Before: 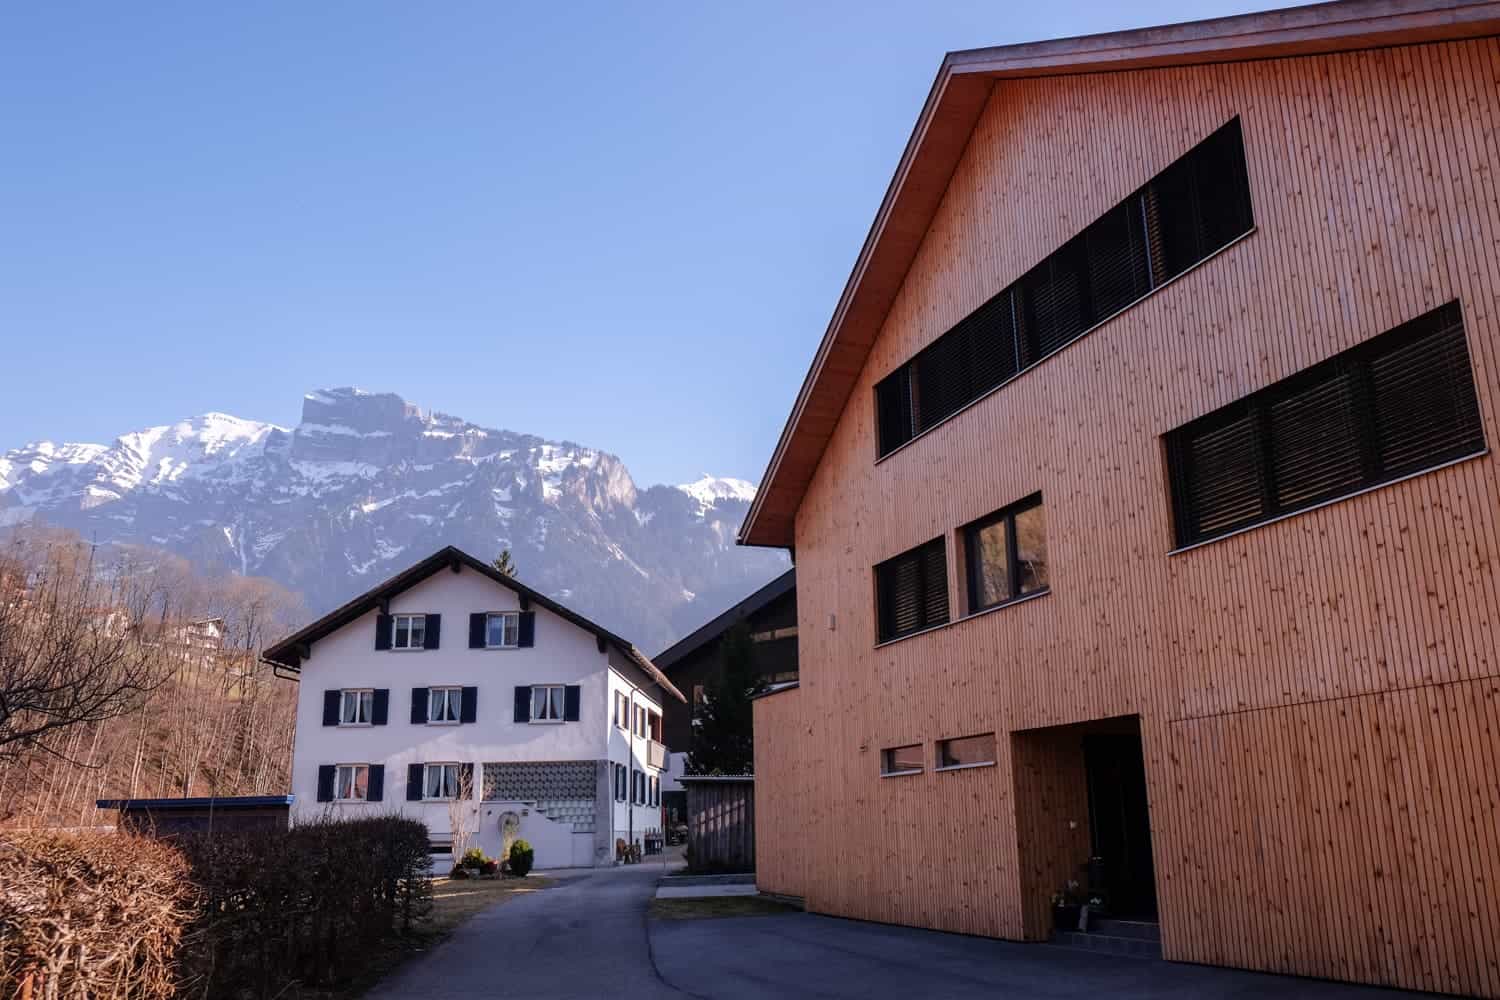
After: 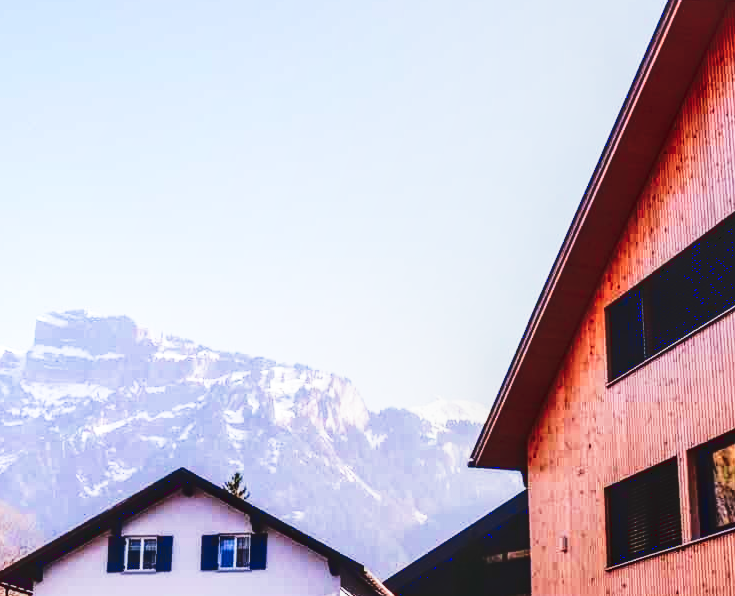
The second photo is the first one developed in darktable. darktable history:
local contrast: on, module defaults
crop: left 17.889%, top 7.894%, right 33.069%, bottom 32.458%
base curve: curves: ch0 [(0, 0.024) (0.055, 0.065) (0.121, 0.166) (0.236, 0.319) (0.693, 0.726) (1, 1)]
tone curve: curves: ch0 [(0, 0) (0.003, 0.003) (0.011, 0.006) (0.025, 0.012) (0.044, 0.02) (0.069, 0.023) (0.1, 0.029) (0.136, 0.037) (0.177, 0.058) (0.224, 0.084) (0.277, 0.137) (0.335, 0.209) (0.399, 0.336) (0.468, 0.478) (0.543, 0.63) (0.623, 0.789) (0.709, 0.903) (0.801, 0.967) (0.898, 0.987) (1, 1)], preserve colors none
